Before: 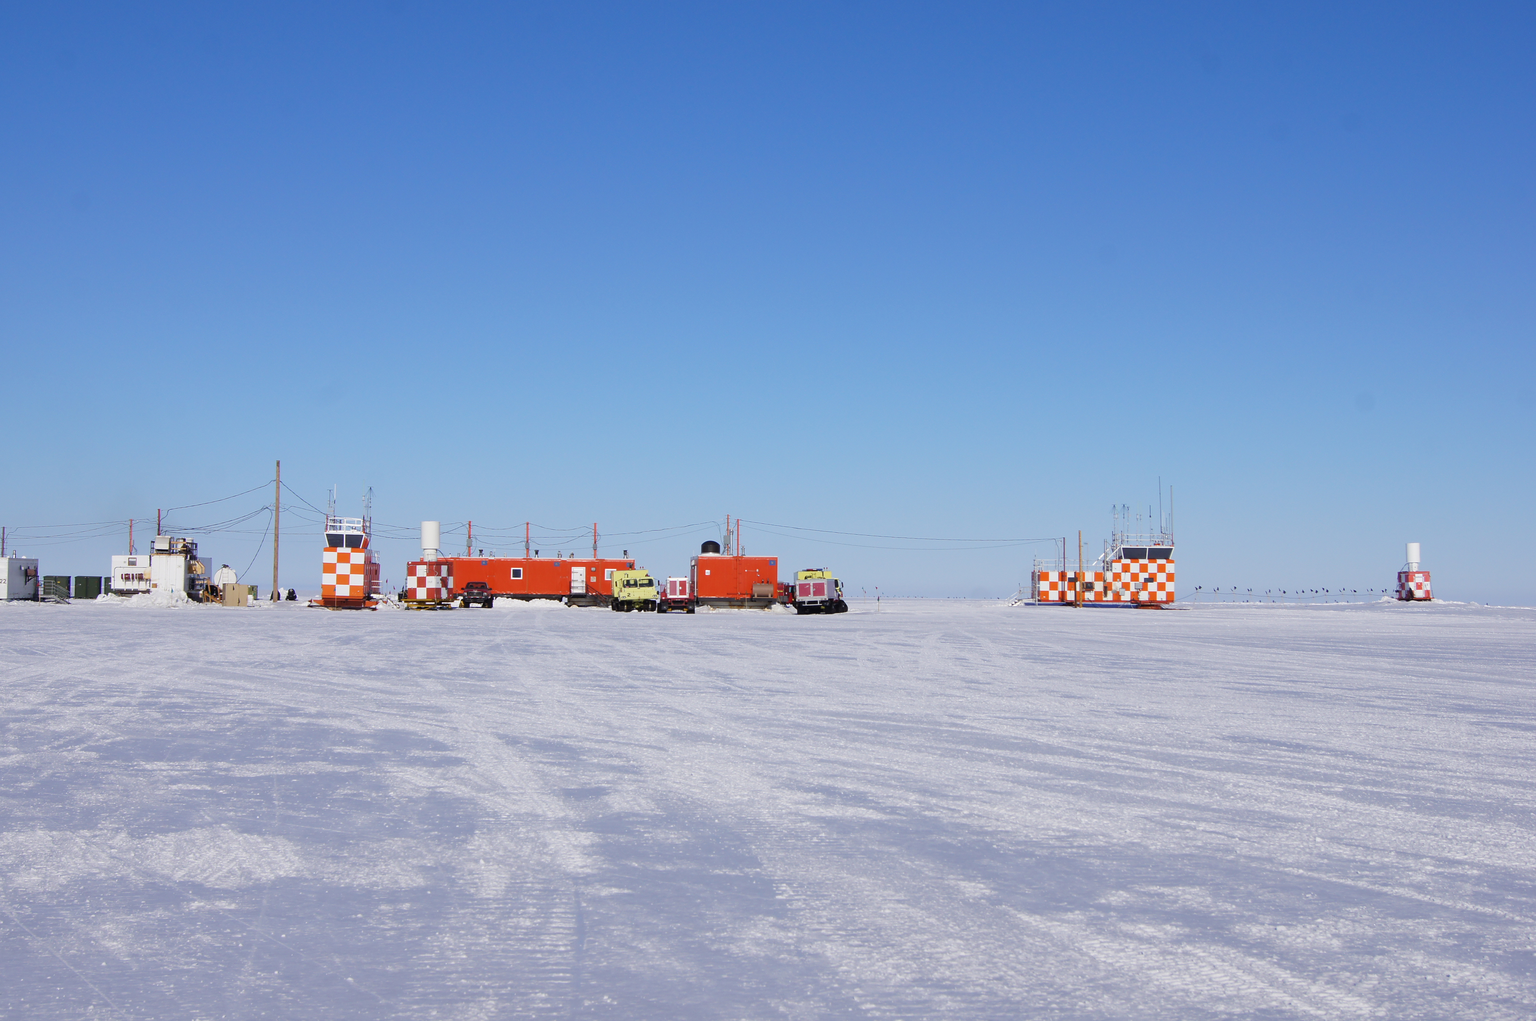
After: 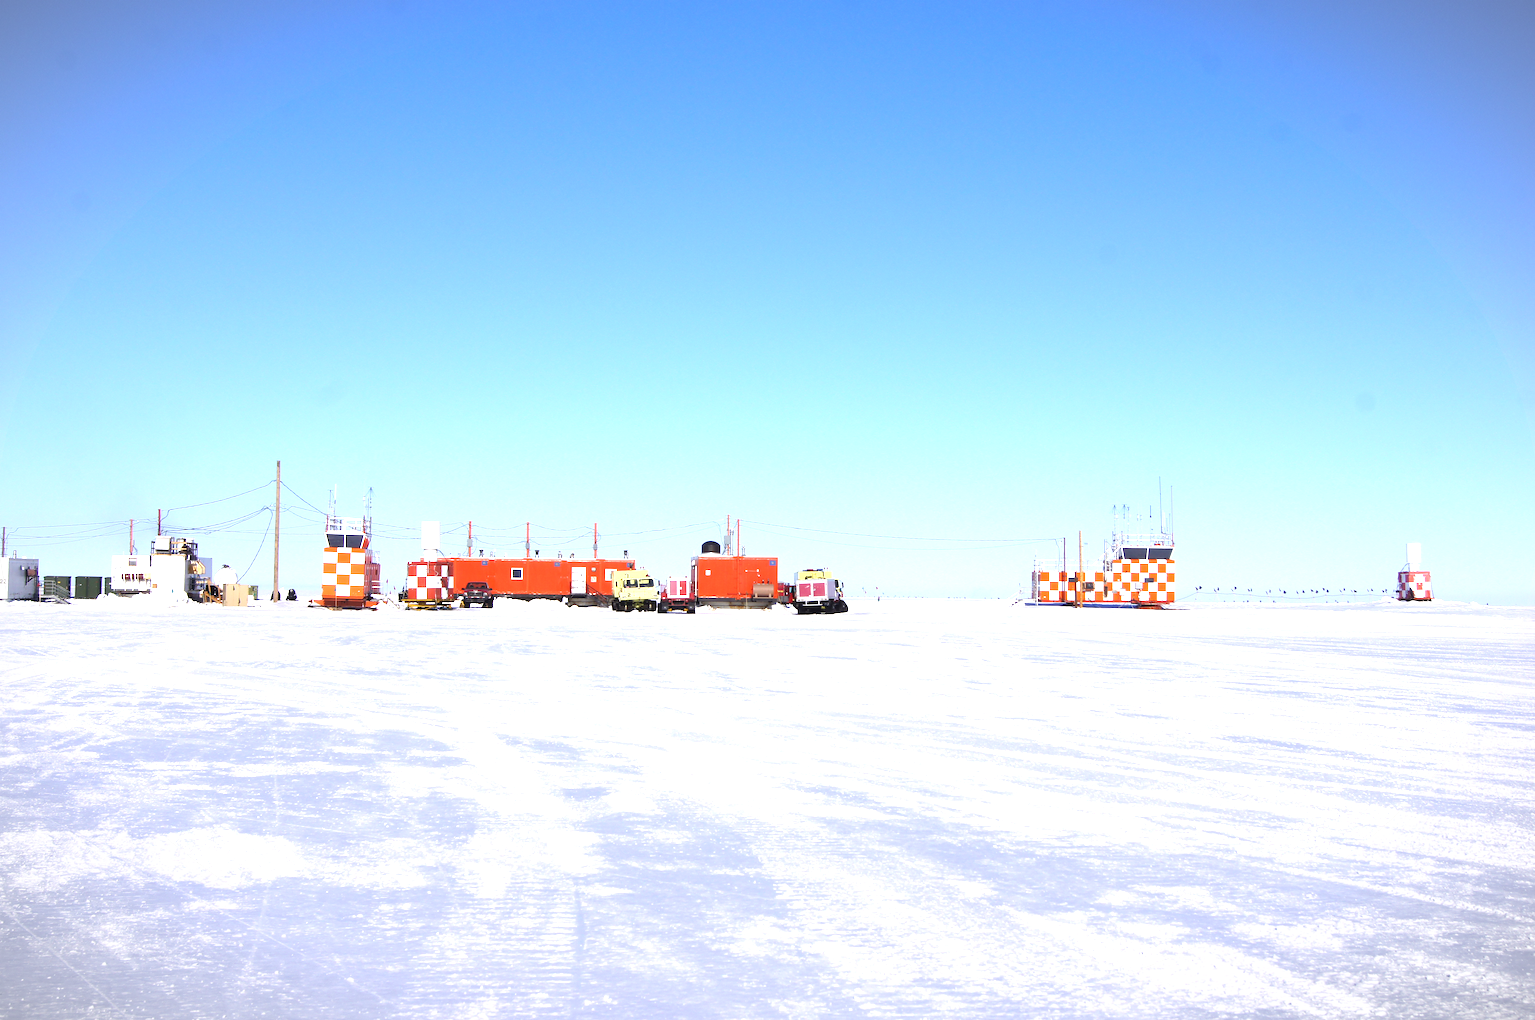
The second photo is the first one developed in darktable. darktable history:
exposure: black level correction 0, exposure 1.2 EV, compensate highlight preservation false
vignetting: fall-off start 100.3%, width/height ratio 1.322, unbound false
base curve: curves: ch0 [(0, 0) (0.303, 0.277) (1, 1)]
